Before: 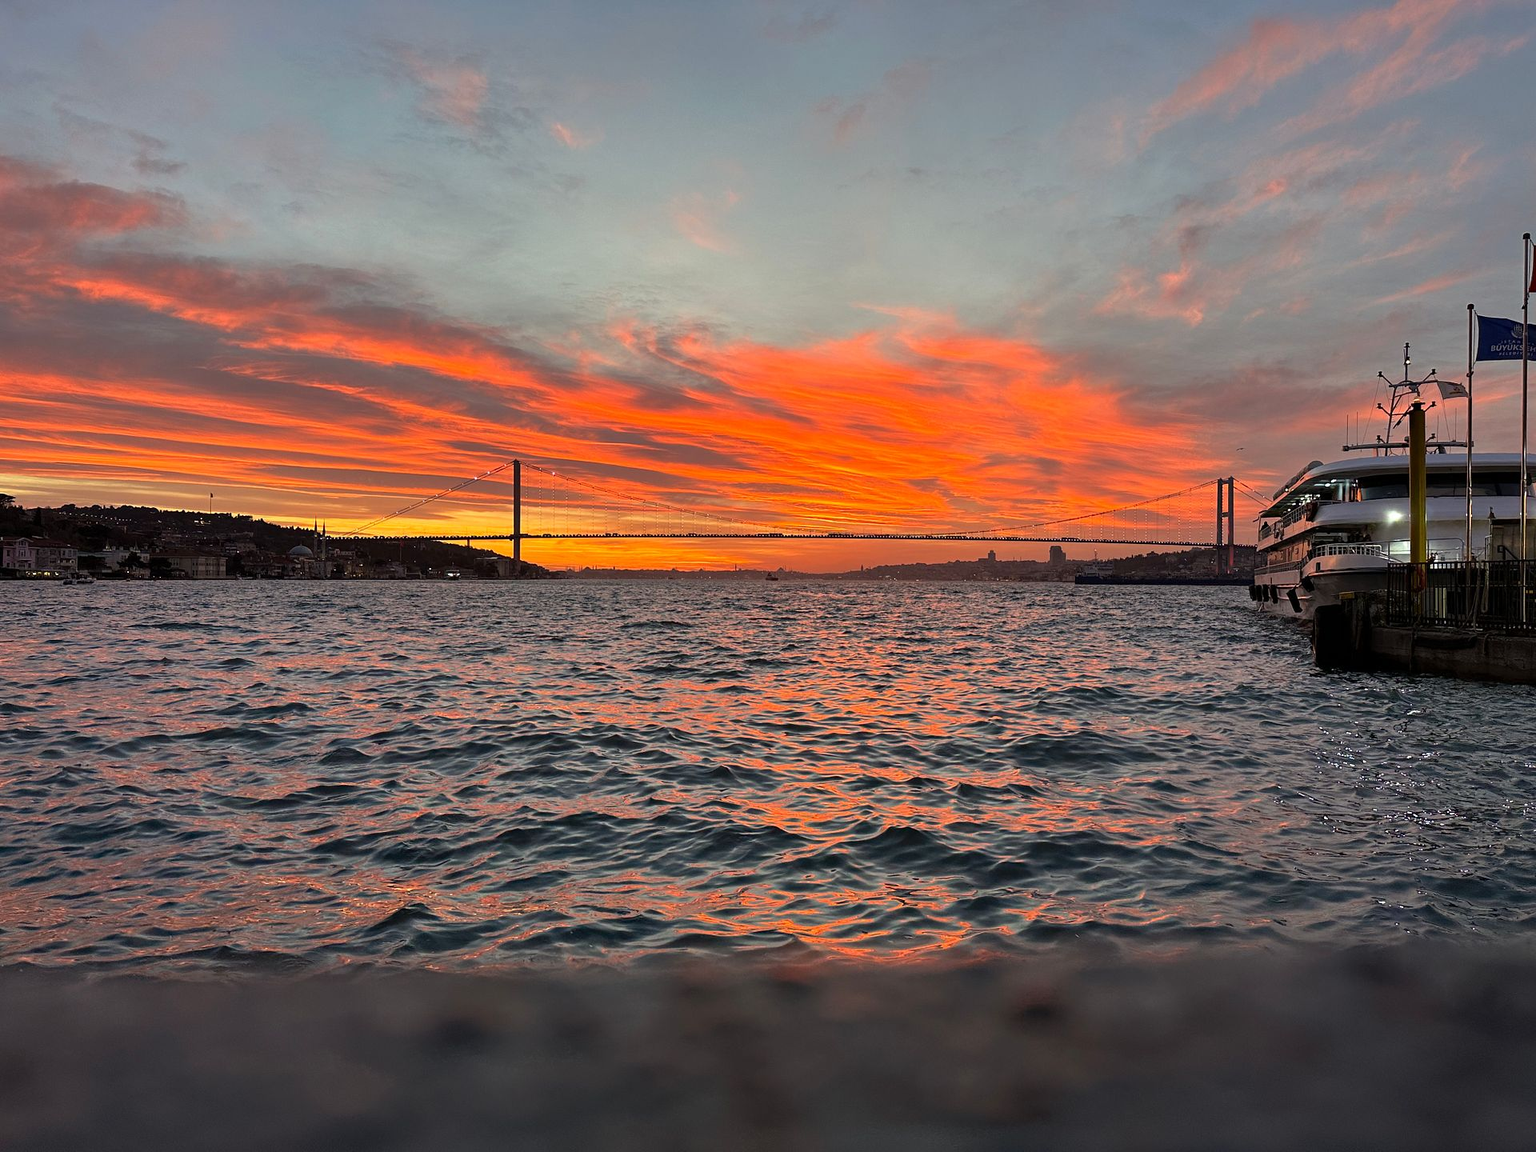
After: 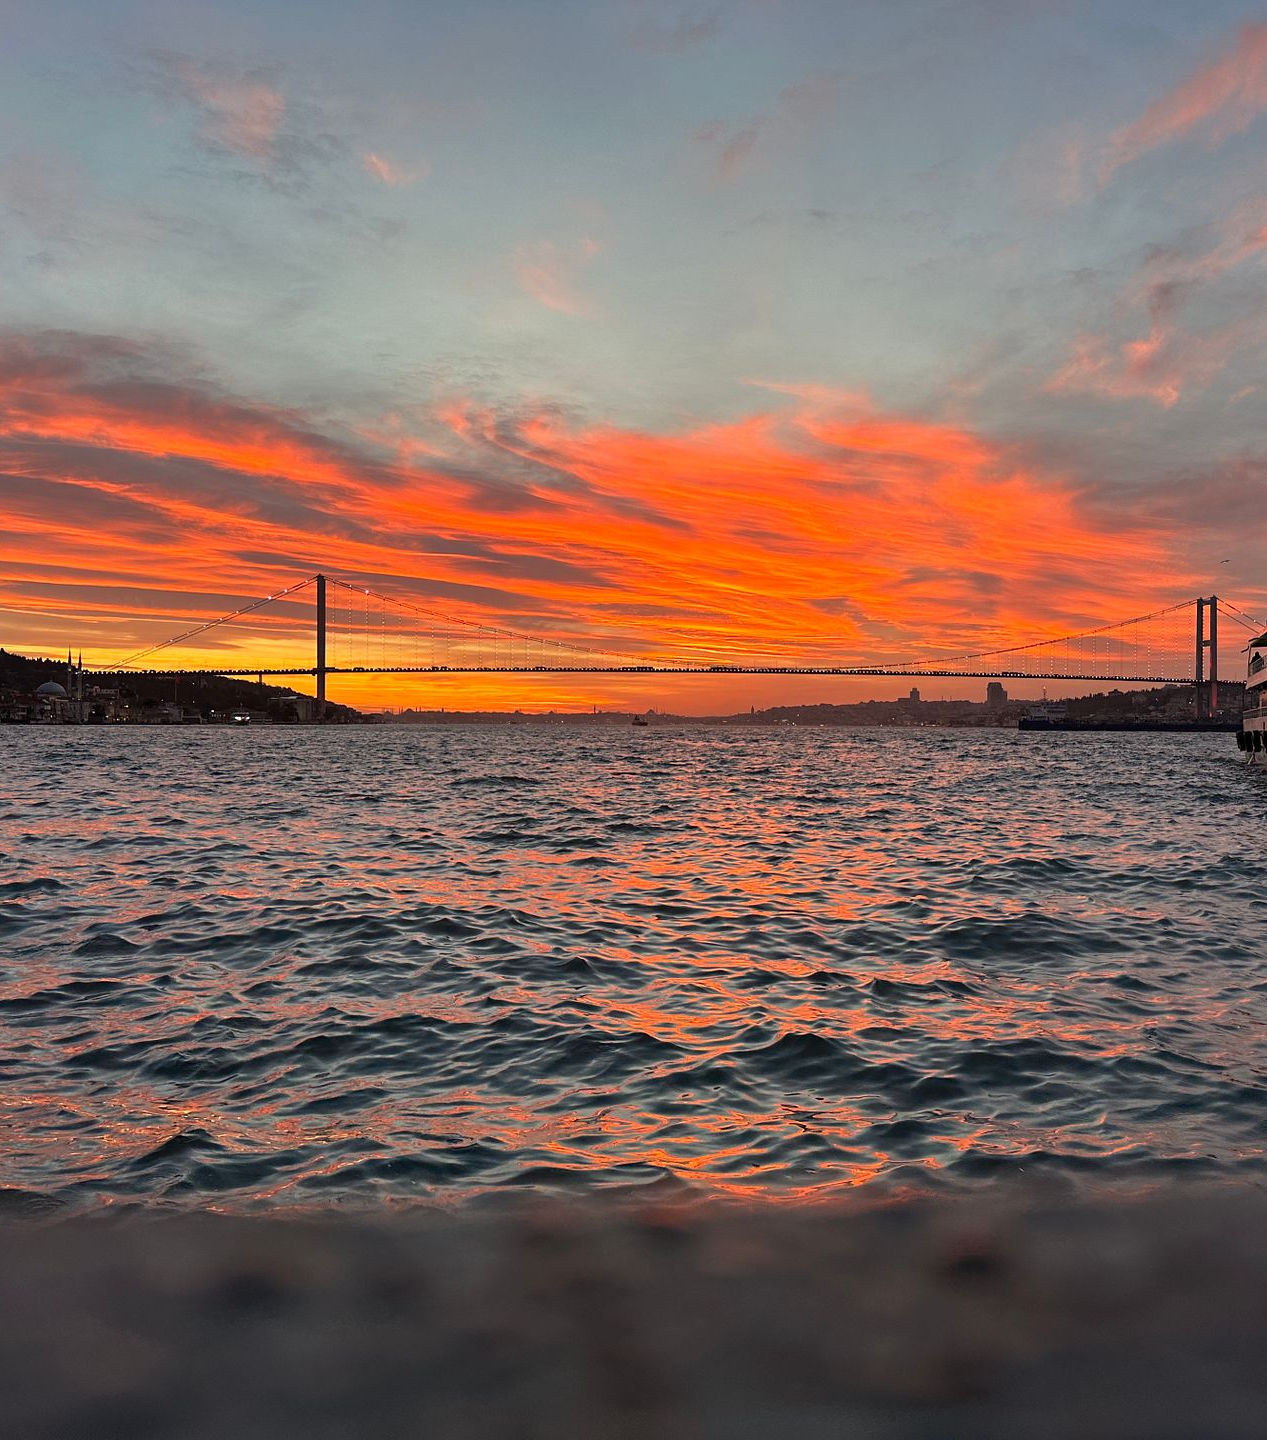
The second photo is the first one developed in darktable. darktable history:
crop: left 16.977%, right 16.991%
